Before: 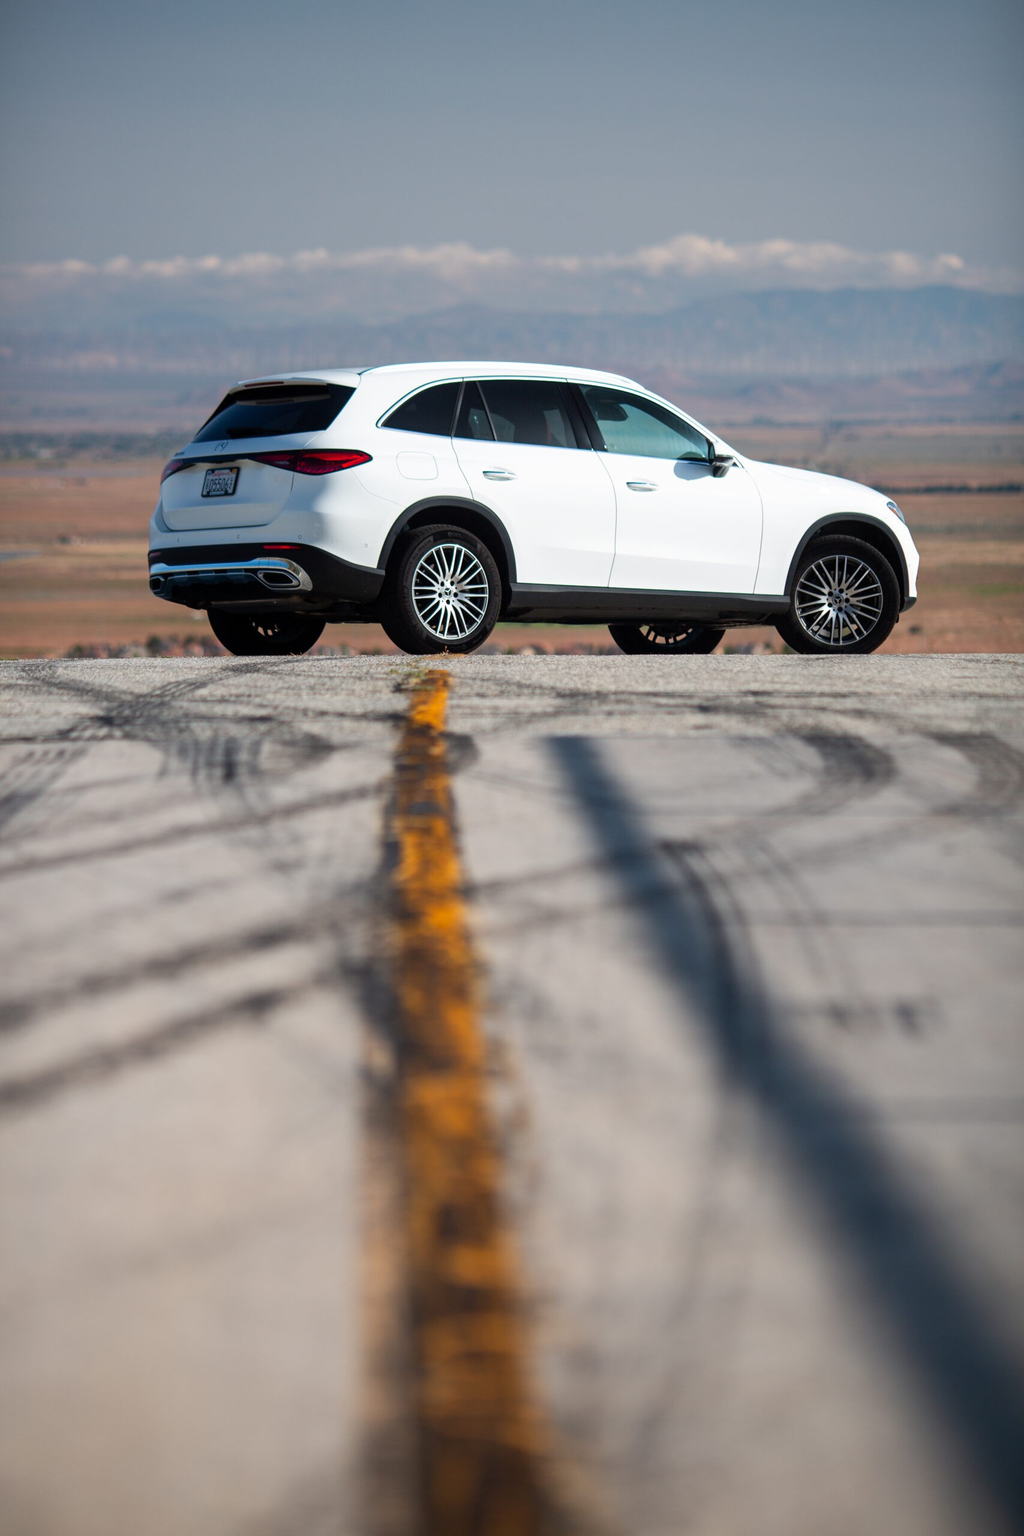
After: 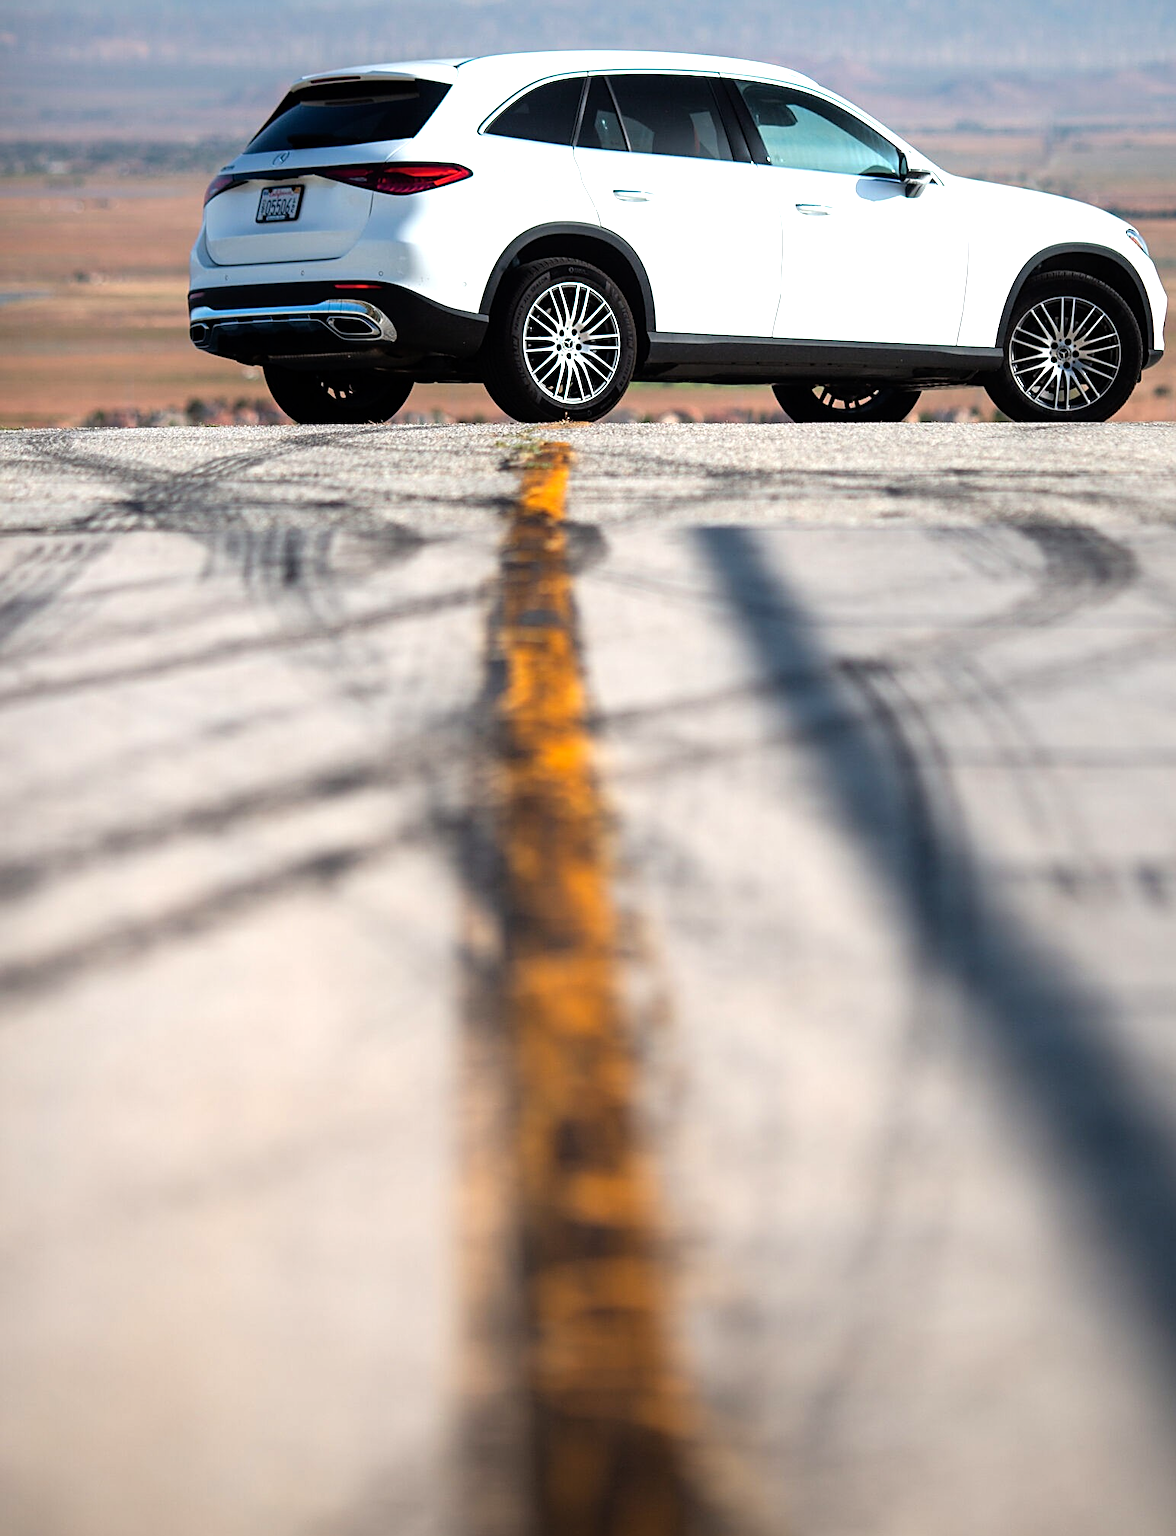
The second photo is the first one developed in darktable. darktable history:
sharpen: on, module defaults
crop: top 20.96%, right 9.455%, bottom 0.242%
tone equalizer: -8 EV -0.768 EV, -7 EV -0.739 EV, -6 EV -0.639 EV, -5 EV -0.366 EV, -3 EV 0.366 EV, -2 EV 0.6 EV, -1 EV 0.698 EV, +0 EV 0.775 EV
